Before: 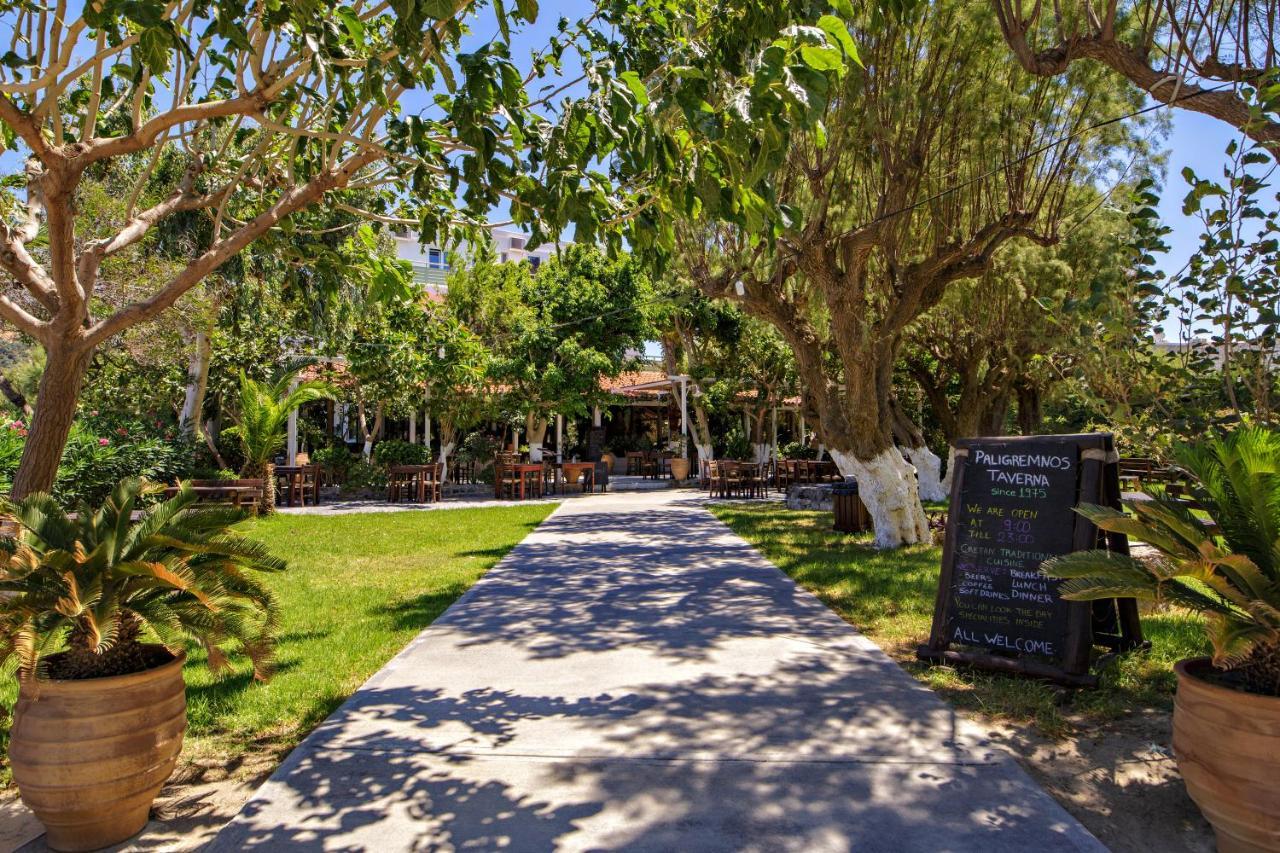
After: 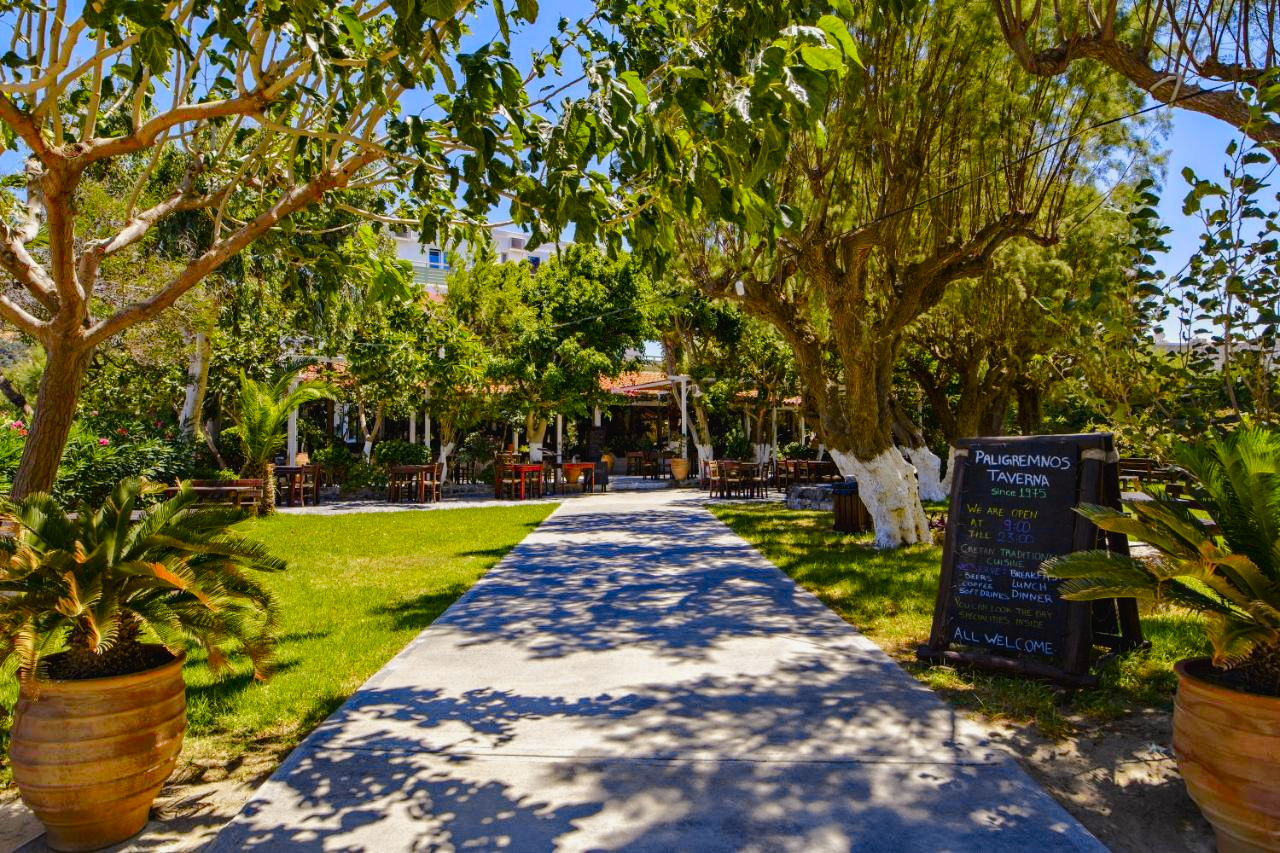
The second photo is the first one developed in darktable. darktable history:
color balance rgb: perceptual saturation grading › global saturation 20%, perceptual saturation grading › highlights -24.906%, perceptual saturation grading › shadows 25.756%, global vibrance 20%
tone curve: curves: ch0 [(0, 0.021) (0.049, 0.044) (0.157, 0.131) (0.365, 0.359) (0.499, 0.517) (0.675, 0.667) (0.856, 0.83) (1, 0.969)]; ch1 [(0, 0) (0.302, 0.309) (0.433, 0.443) (0.472, 0.47) (0.502, 0.503) (0.527, 0.516) (0.564, 0.557) (0.614, 0.645) (0.677, 0.722) (0.859, 0.889) (1, 1)]; ch2 [(0, 0) (0.33, 0.301) (0.447, 0.44) (0.487, 0.496) (0.502, 0.501) (0.535, 0.537) (0.565, 0.558) (0.608, 0.624) (1, 1)], color space Lab, independent channels, preserve colors none
